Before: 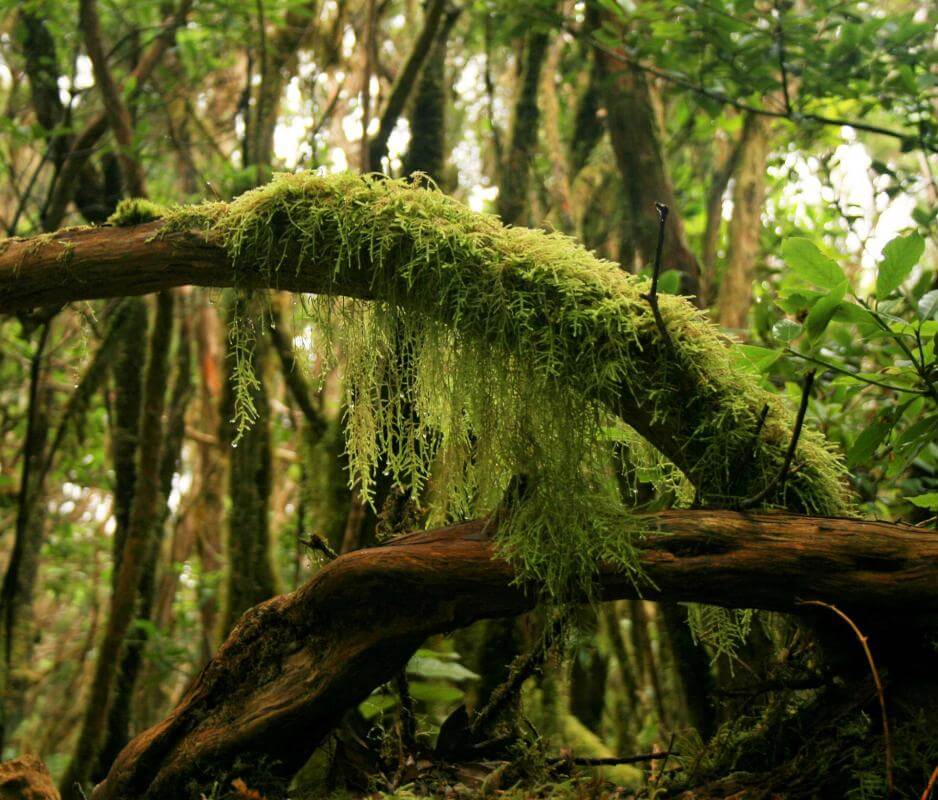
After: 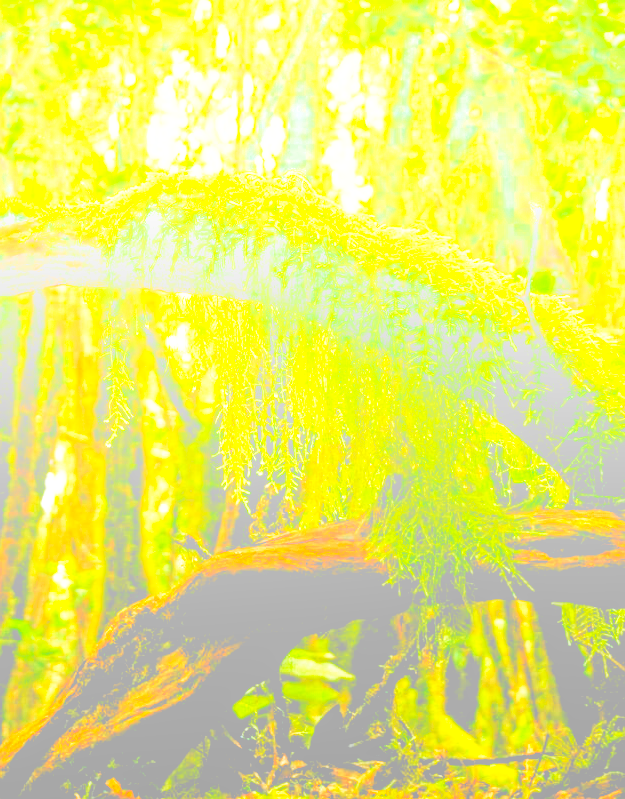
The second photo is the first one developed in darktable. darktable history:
bloom: size 70%, threshold 25%, strength 70%
crop and rotate: left 13.537%, right 19.796%
exposure: black level correction 0.001, exposure 1 EV, compensate highlight preservation false
color balance: output saturation 120%
rgb levels: levels [[0.013, 0.434, 0.89], [0, 0.5, 1], [0, 0.5, 1]]
local contrast: detail 130%
base curve: curves: ch0 [(0, 0) (0.036, 0.037) (0.121, 0.228) (0.46, 0.76) (0.859, 0.983) (1, 1)], preserve colors none
